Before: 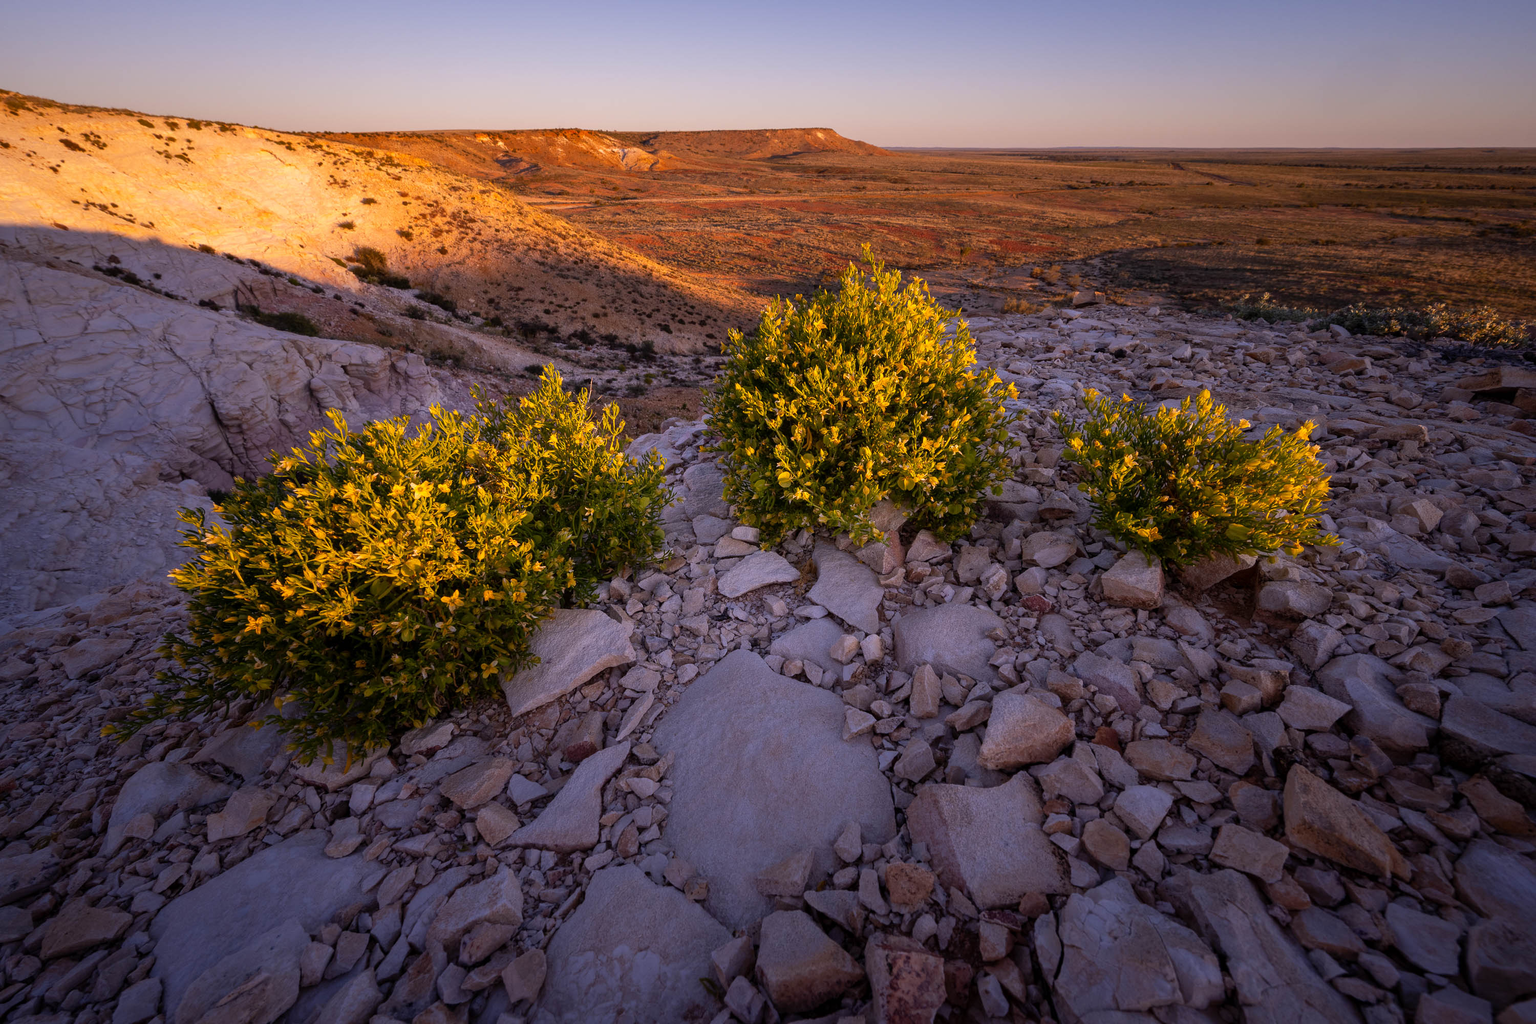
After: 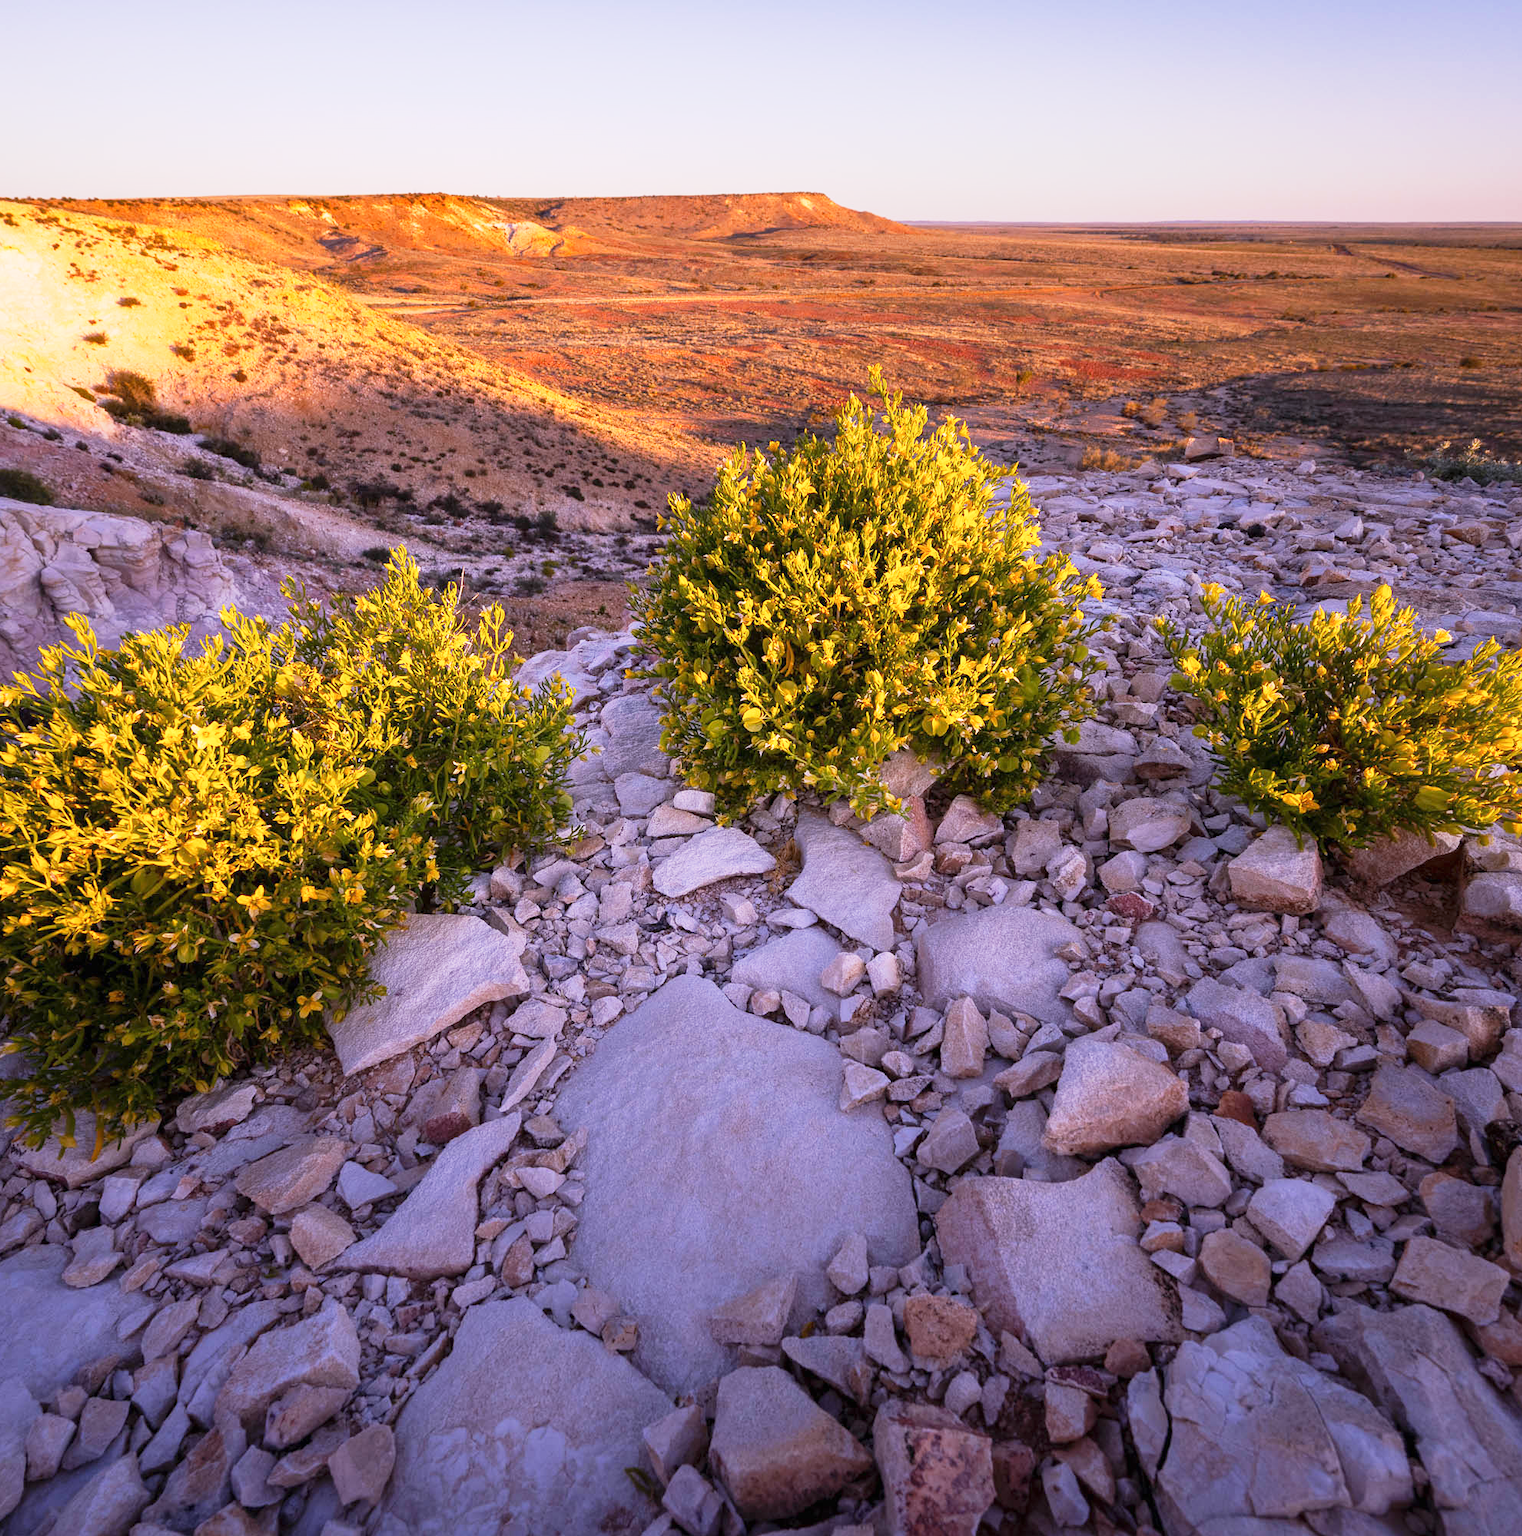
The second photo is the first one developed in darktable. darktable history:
crop and rotate: left 18.442%, right 15.508%
exposure: black level correction 0, exposure 0.7 EV, compensate exposure bias true, compensate highlight preservation false
white balance: red 1.004, blue 1.096
base curve: curves: ch0 [(0, 0) (0.088, 0.125) (0.176, 0.251) (0.354, 0.501) (0.613, 0.749) (1, 0.877)], preserve colors none
